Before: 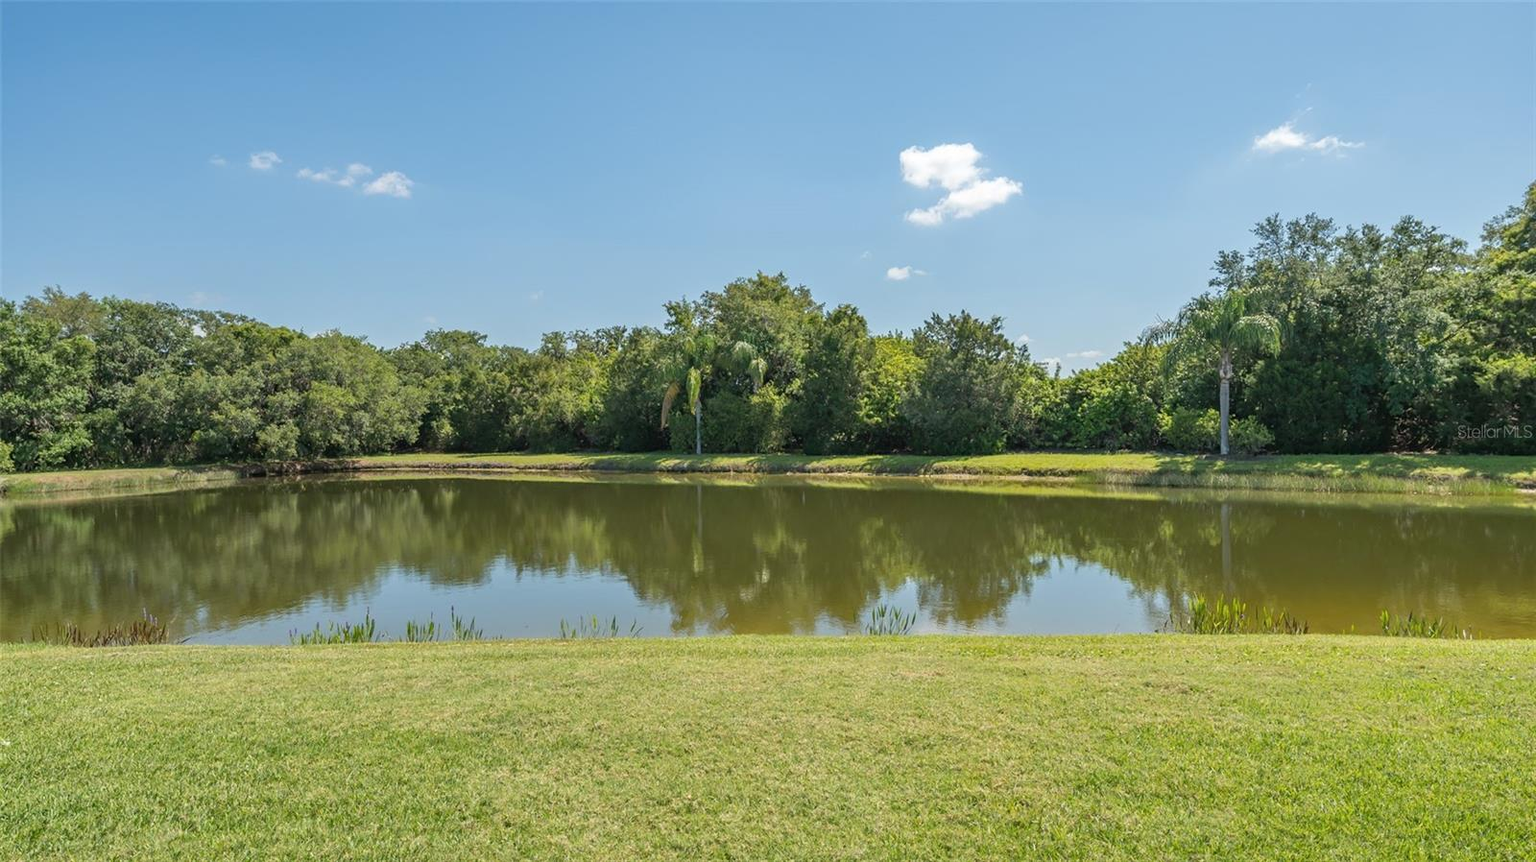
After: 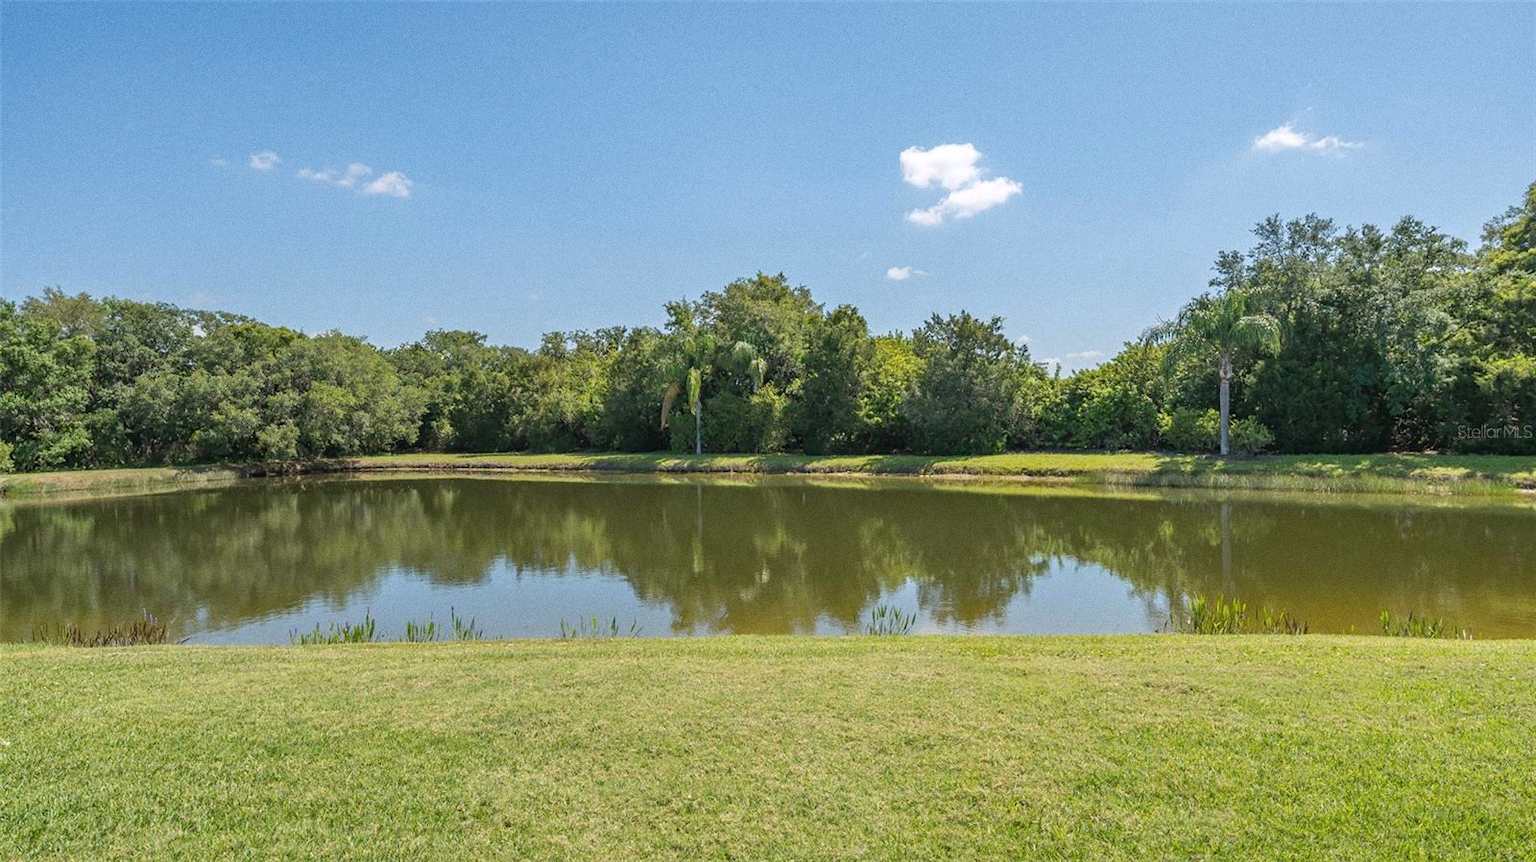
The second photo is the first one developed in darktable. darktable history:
white balance: red 1.009, blue 1.027
grain: coarseness 0.47 ISO
